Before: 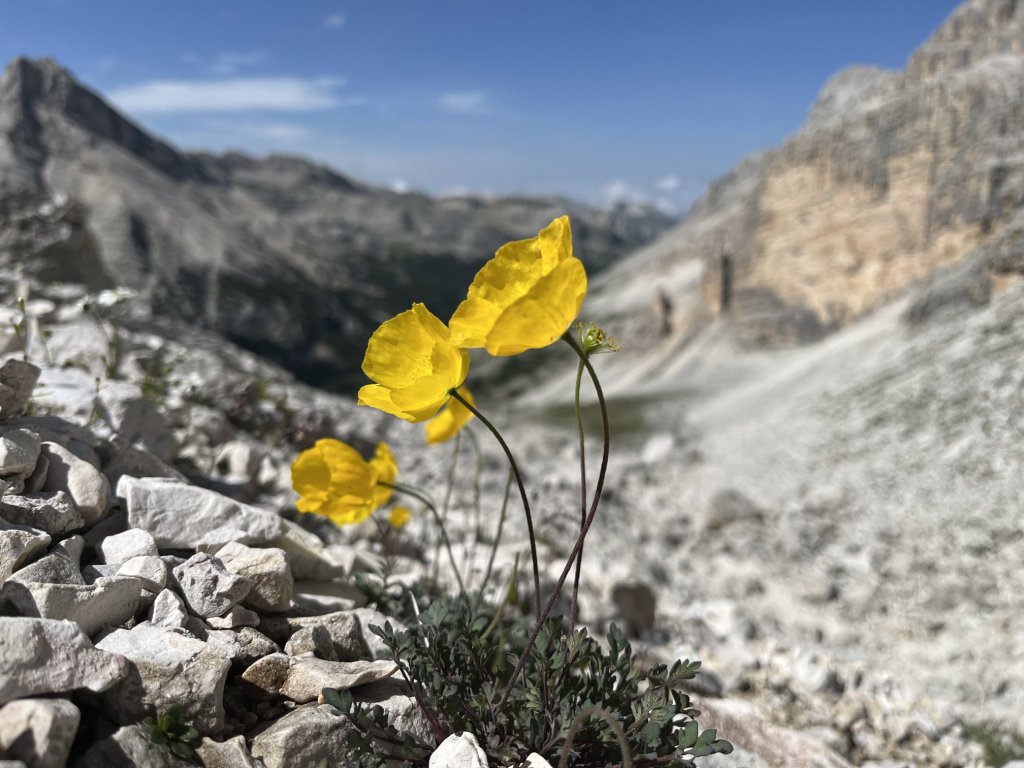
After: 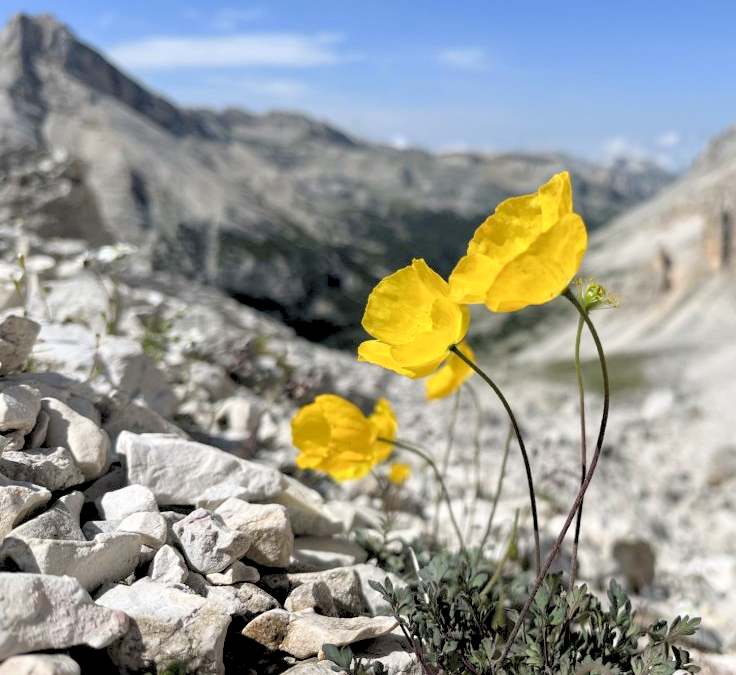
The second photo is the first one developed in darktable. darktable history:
levels: levels [0.093, 0.434, 0.988]
crop: top 5.803%, right 27.864%, bottom 5.804%
